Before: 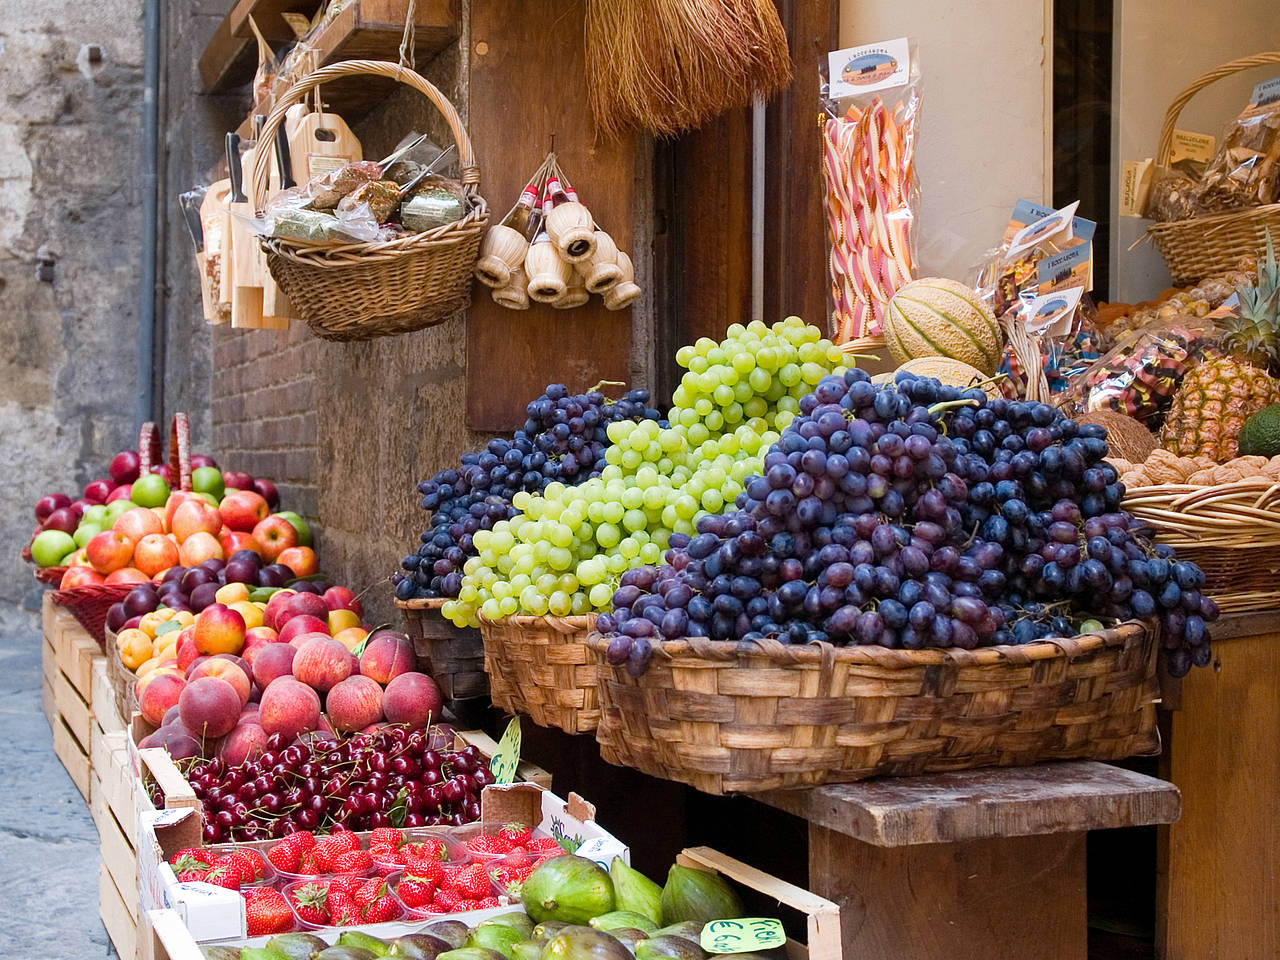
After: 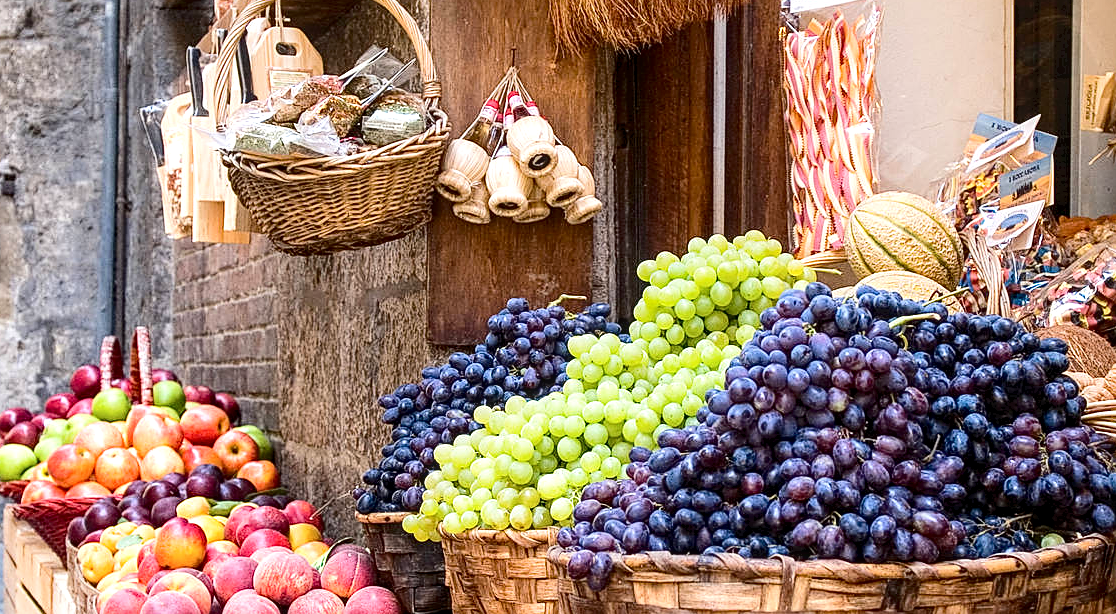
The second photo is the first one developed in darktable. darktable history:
tone curve: curves: ch0 [(0, 0) (0.003, 0.031) (0.011, 0.033) (0.025, 0.036) (0.044, 0.045) (0.069, 0.06) (0.1, 0.079) (0.136, 0.109) (0.177, 0.15) (0.224, 0.192) (0.277, 0.262) (0.335, 0.347) (0.399, 0.433) (0.468, 0.528) (0.543, 0.624) (0.623, 0.705) (0.709, 0.788) (0.801, 0.865) (0.898, 0.933) (1, 1)], color space Lab, independent channels, preserve colors none
exposure: black level correction 0.003, exposure 0.384 EV, compensate highlight preservation false
local contrast: detail 130%
crop: left 3.067%, top 8.974%, right 9.669%, bottom 26.97%
sharpen: amount 0.546
